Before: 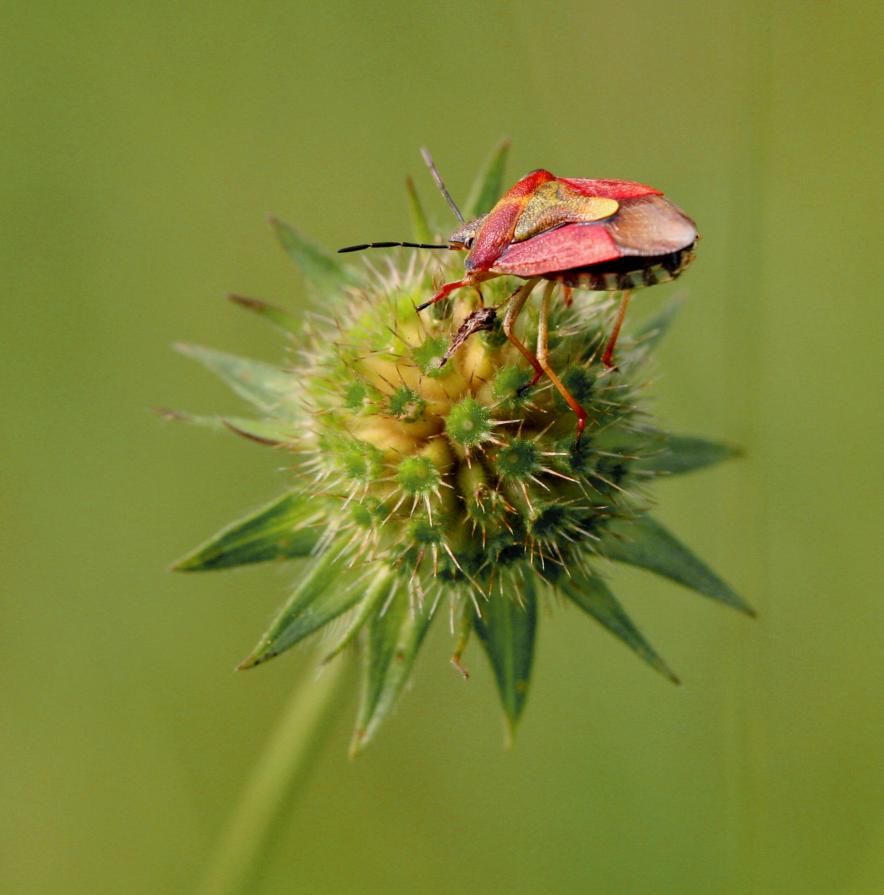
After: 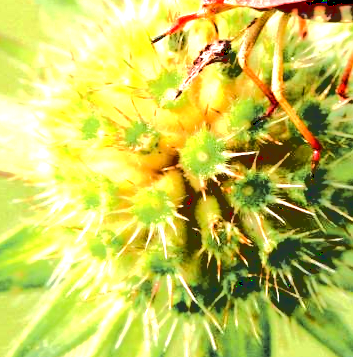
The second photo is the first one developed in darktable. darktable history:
white balance: red 1, blue 1
base curve: curves: ch0 [(0.065, 0.026) (0.236, 0.358) (0.53, 0.546) (0.777, 0.841) (0.924, 0.992)], preserve colors average RGB
exposure: black level correction 0.001, exposure 1.719 EV, compensate exposure bias true, compensate highlight preservation false
crop: left 30%, top 30%, right 30%, bottom 30%
